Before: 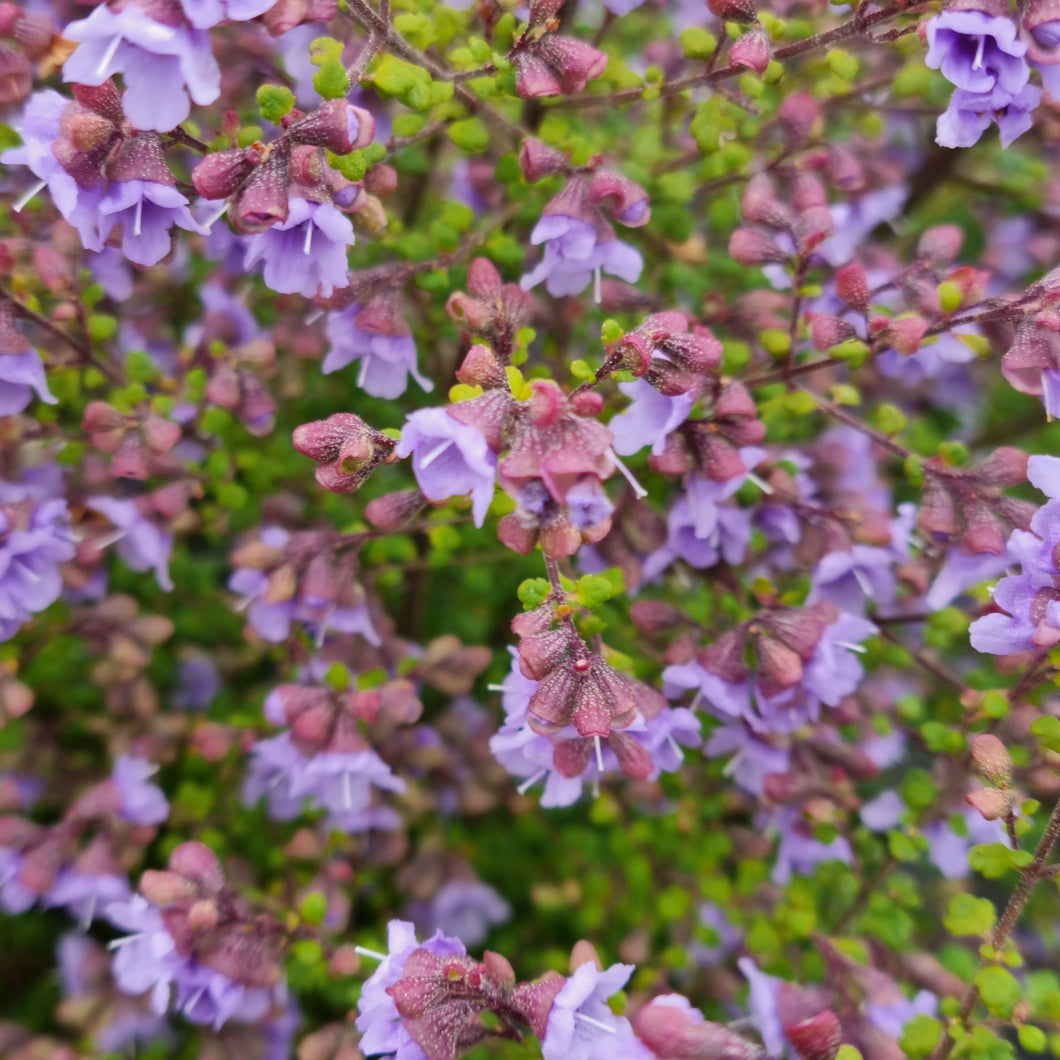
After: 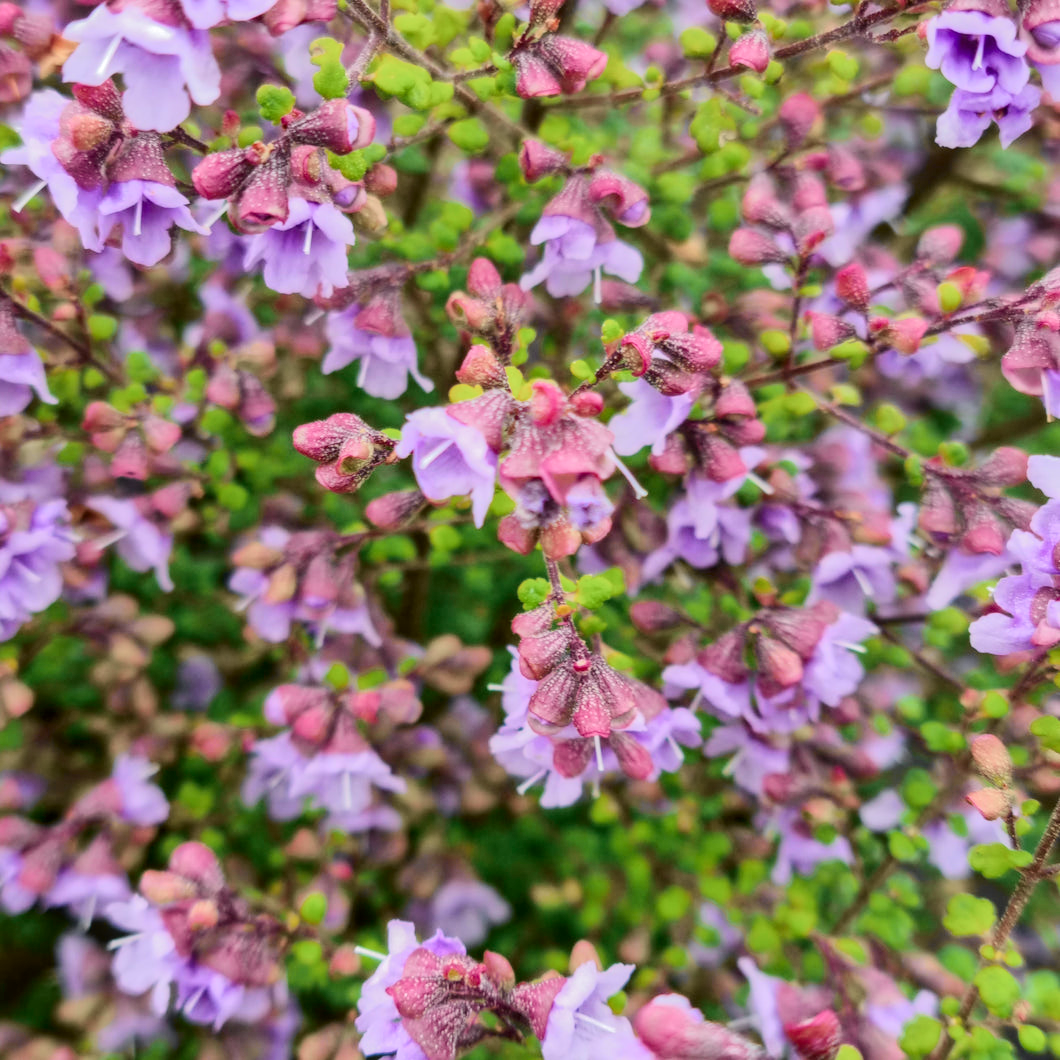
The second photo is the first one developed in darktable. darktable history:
tone curve: curves: ch0 [(0, 0.023) (0.037, 0.04) (0.131, 0.128) (0.304, 0.331) (0.504, 0.584) (0.616, 0.687) (0.704, 0.764) (0.808, 0.823) (1, 1)]; ch1 [(0, 0) (0.301, 0.3) (0.477, 0.472) (0.493, 0.497) (0.508, 0.501) (0.544, 0.541) (0.563, 0.565) (0.626, 0.66) (0.721, 0.776) (1, 1)]; ch2 [(0, 0) (0.249, 0.216) (0.349, 0.343) (0.424, 0.442) (0.476, 0.483) (0.502, 0.5) (0.517, 0.519) (0.532, 0.553) (0.569, 0.587) (0.634, 0.628) (0.706, 0.729) (0.828, 0.742) (1, 0.9)], color space Lab, independent channels, preserve colors none
local contrast: on, module defaults
